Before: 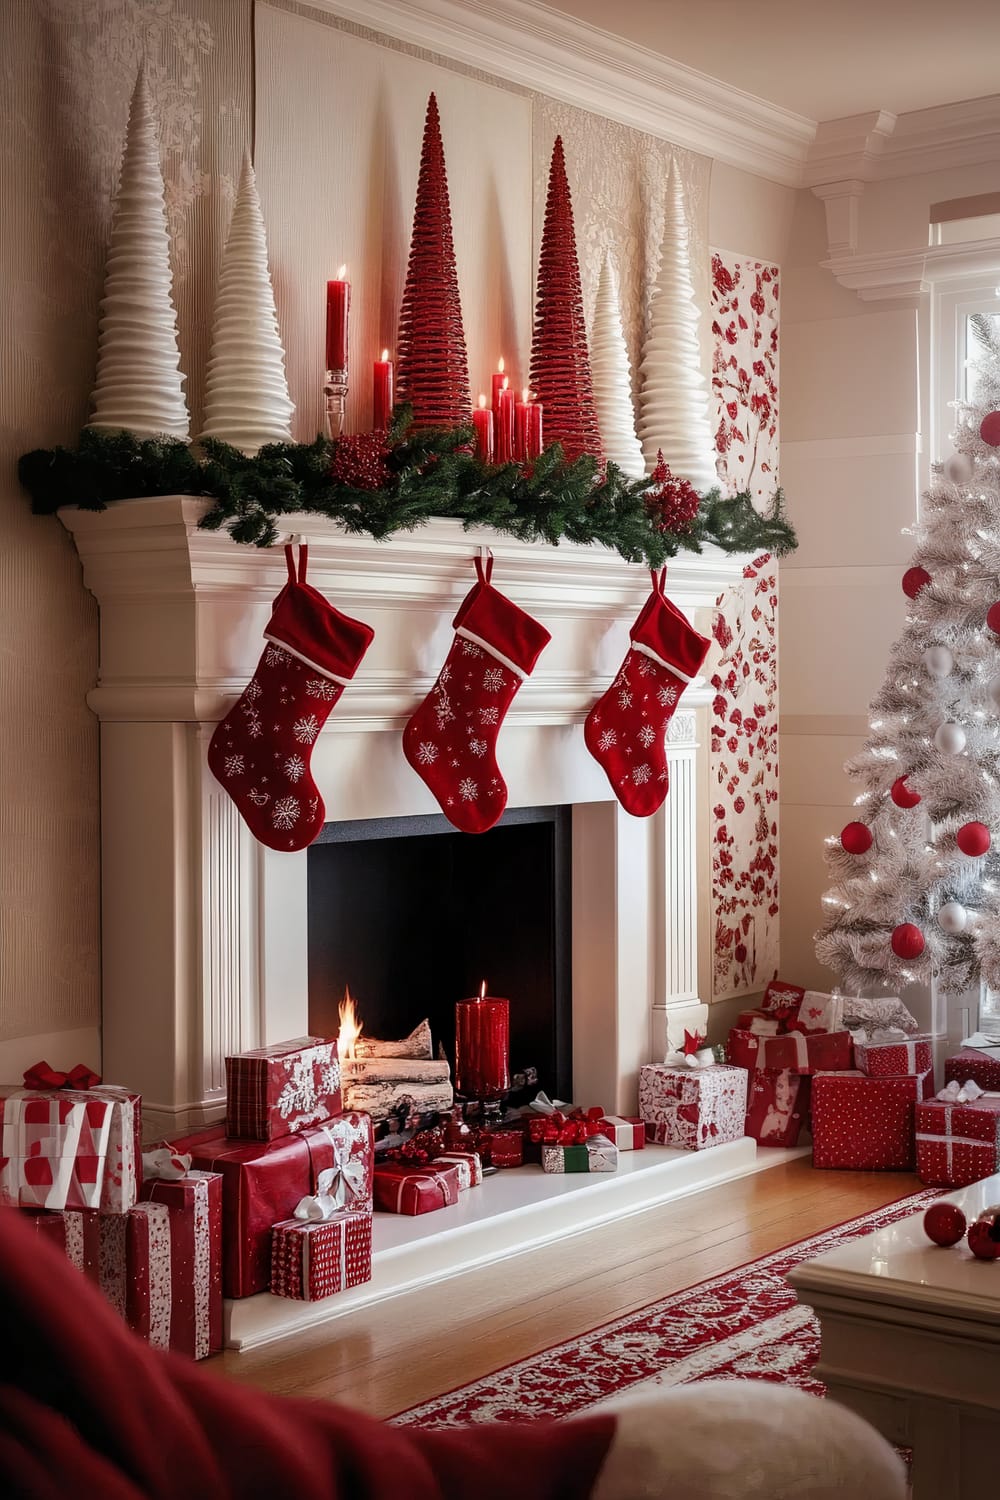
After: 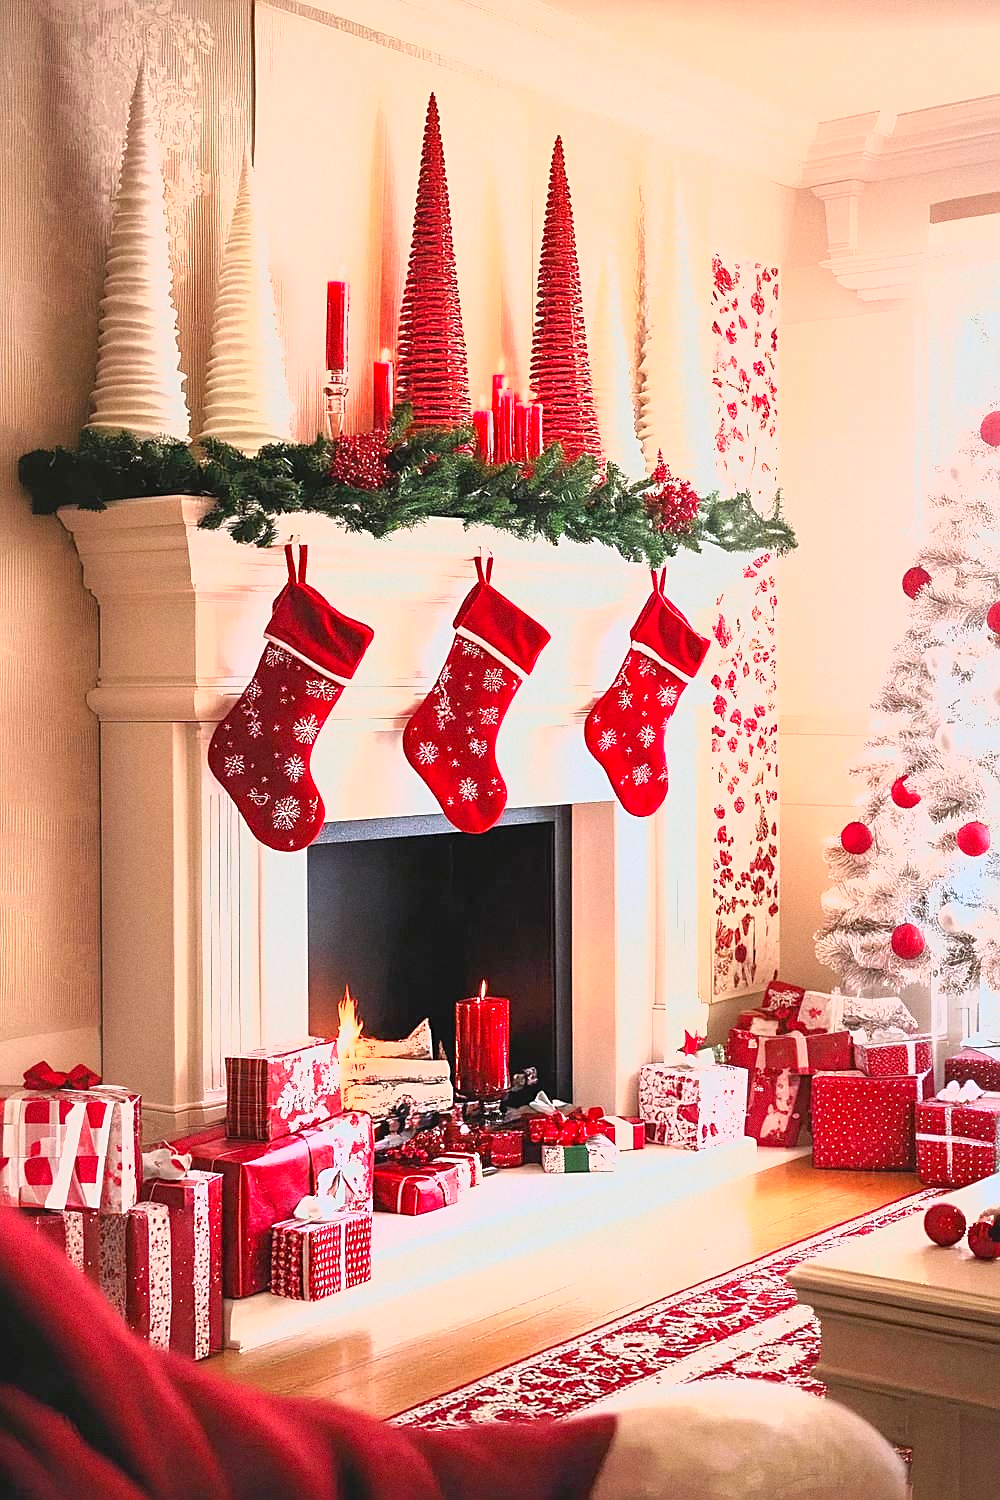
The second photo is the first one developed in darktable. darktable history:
exposure: exposure 2.003 EV, compensate highlight preservation false
sharpen: on, module defaults
grain: coarseness 0.47 ISO
lowpass: radius 0.1, contrast 0.85, saturation 1.1, unbound 0
